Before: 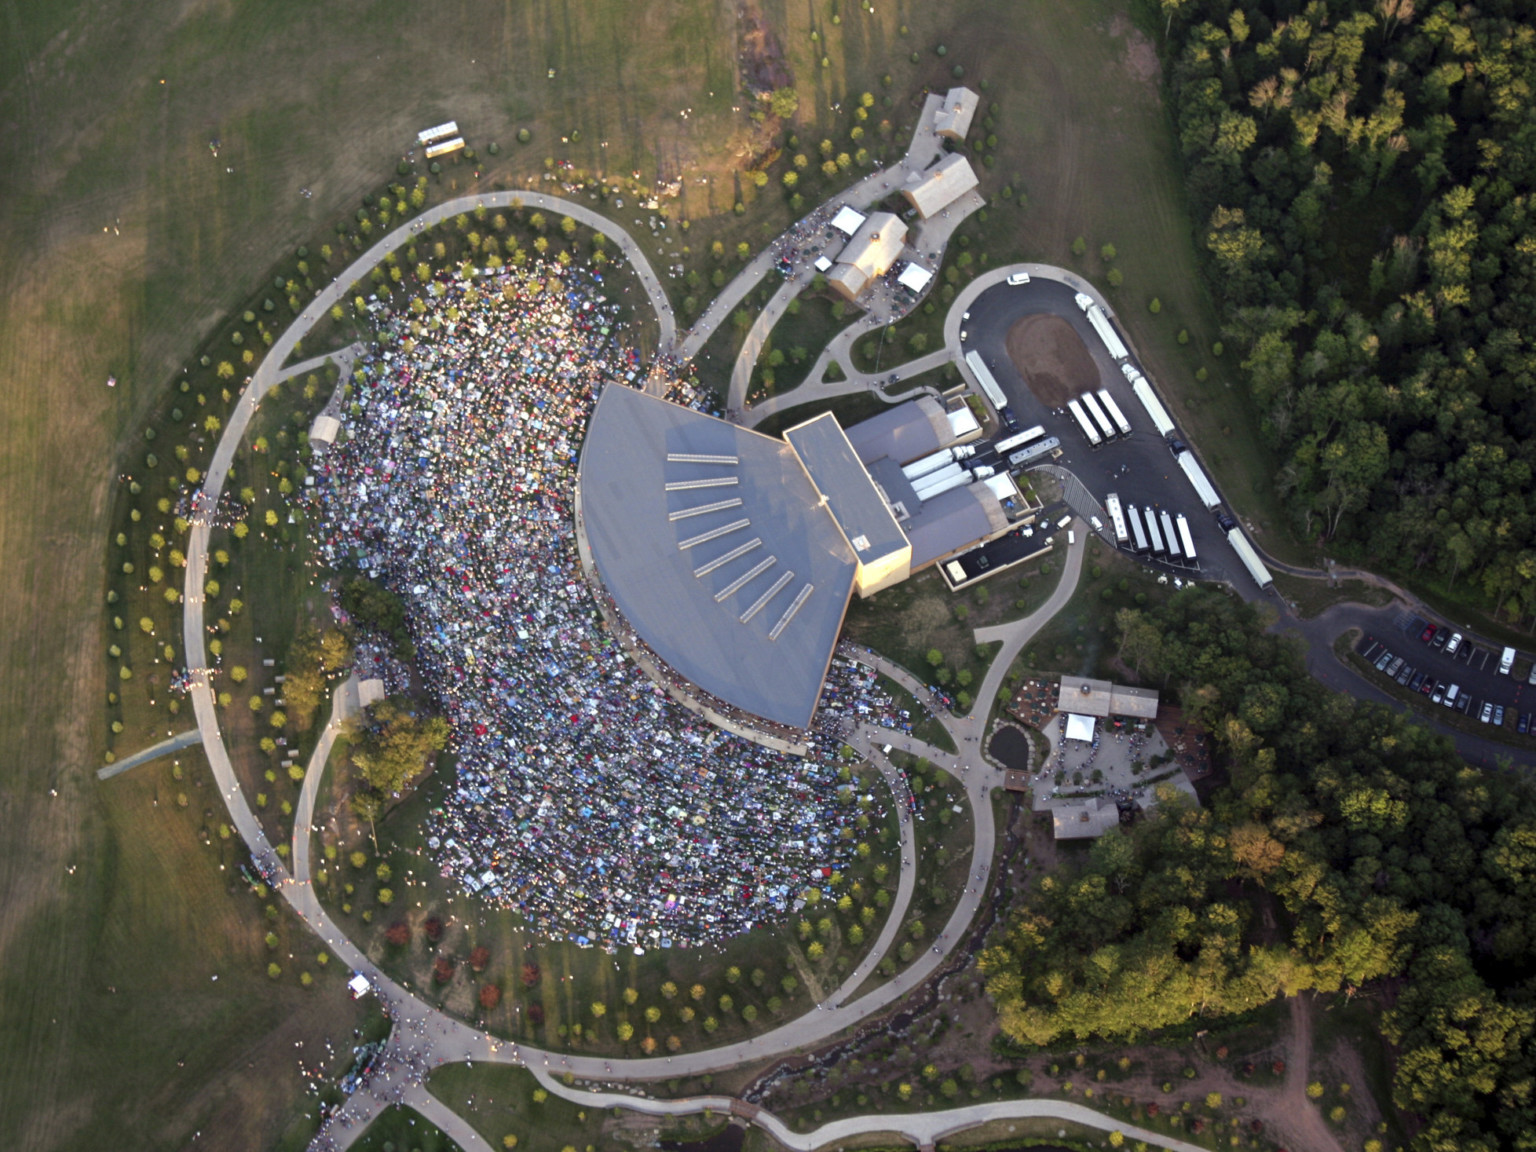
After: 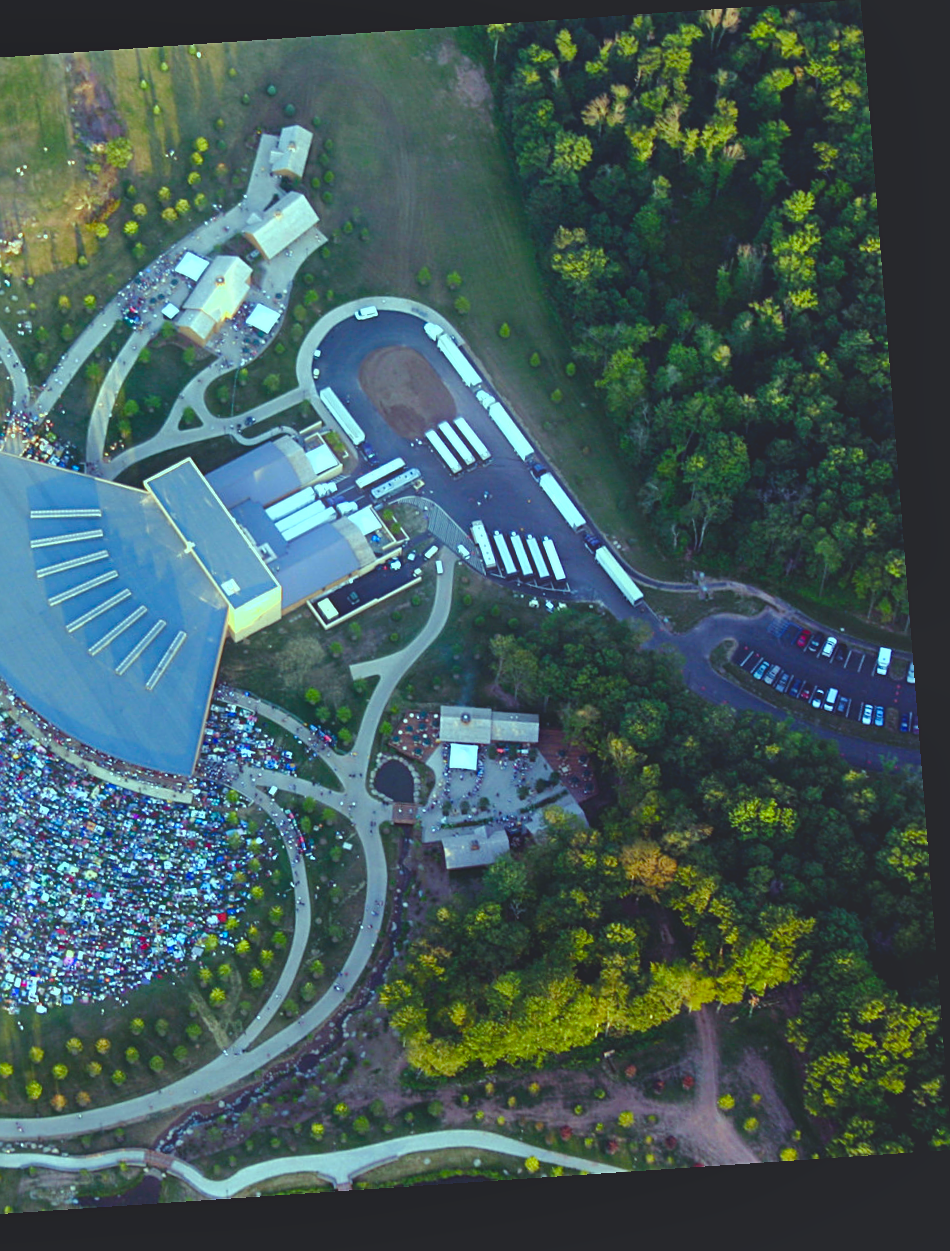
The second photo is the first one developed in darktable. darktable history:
shadows and highlights: shadows 40, highlights -54, highlights color adjustment 46%, low approximation 0.01, soften with gaussian
rotate and perspective: rotation -4.2°, shear 0.006, automatic cropping off
sharpen: amount 0.478
color balance rgb: shadows lift › chroma 3%, shadows lift › hue 280.8°, power › hue 330°, highlights gain › chroma 3%, highlights gain › hue 75.6°, global offset › luminance 1.5%, perceptual saturation grading › global saturation 20%, perceptual saturation grading › highlights -25%, perceptual saturation grading › shadows 50%, global vibrance 30%
white balance: red 0.925, blue 1.046
color balance: mode lift, gamma, gain (sRGB), lift [0.997, 0.979, 1.021, 1.011], gamma [1, 1.084, 0.916, 0.998], gain [1, 0.87, 1.13, 1.101], contrast 4.55%, contrast fulcrum 38.24%, output saturation 104.09%
crop: left 41.402%
bloom: size 9%, threshold 100%, strength 7%
